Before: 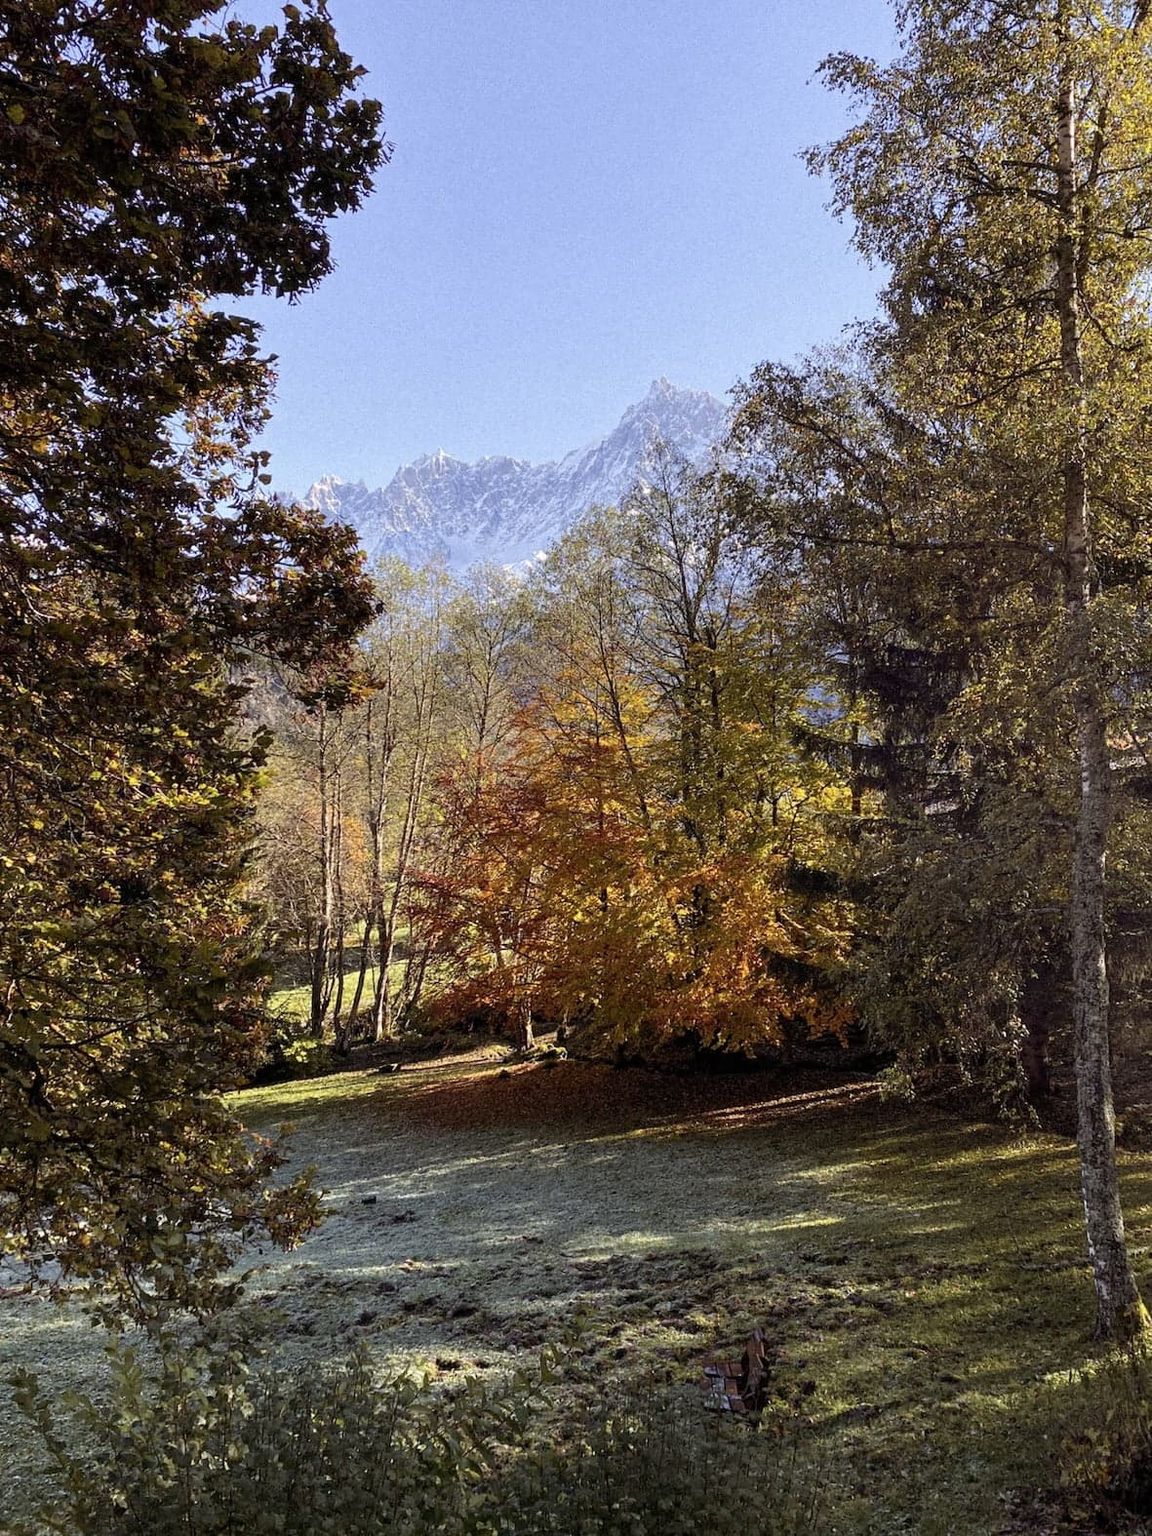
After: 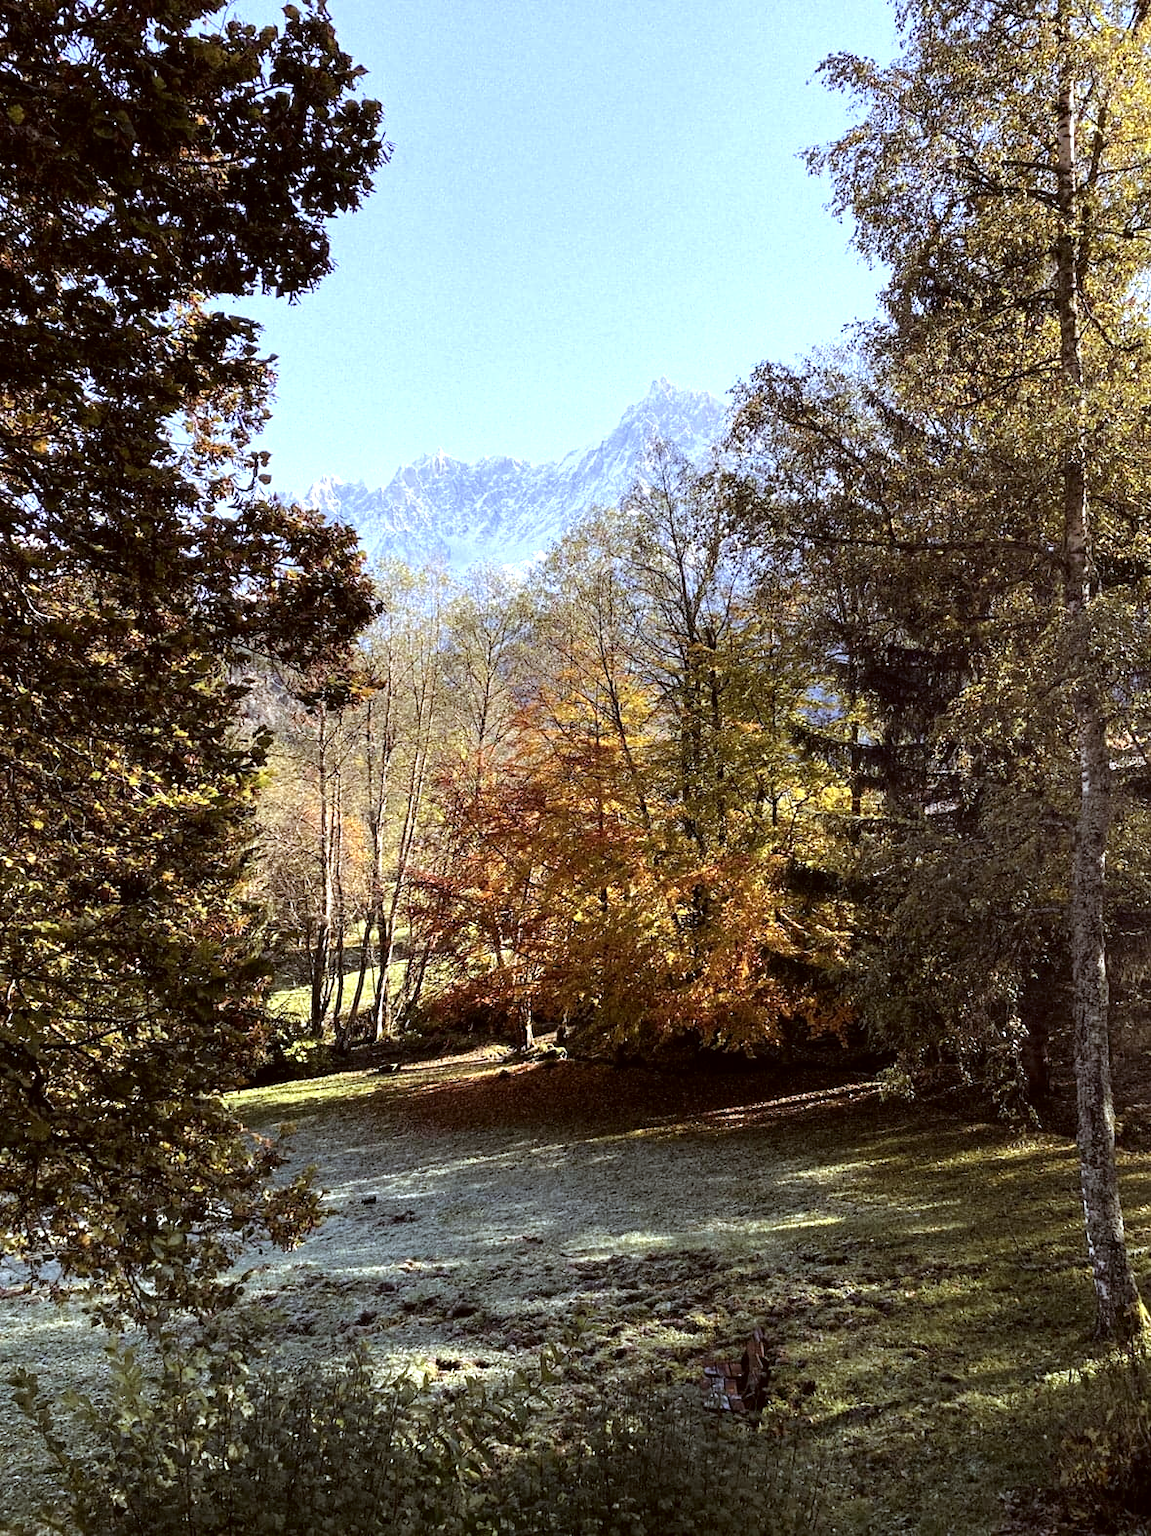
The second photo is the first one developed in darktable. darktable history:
color correction: highlights a* -3.37, highlights b* -6.81, shadows a* 3, shadows b* 5.38
tone equalizer: -8 EV -0.756 EV, -7 EV -0.737 EV, -6 EV -0.593 EV, -5 EV -0.36 EV, -3 EV 0.385 EV, -2 EV 0.6 EV, -1 EV 0.687 EV, +0 EV 0.747 EV, mask exposure compensation -0.507 EV
